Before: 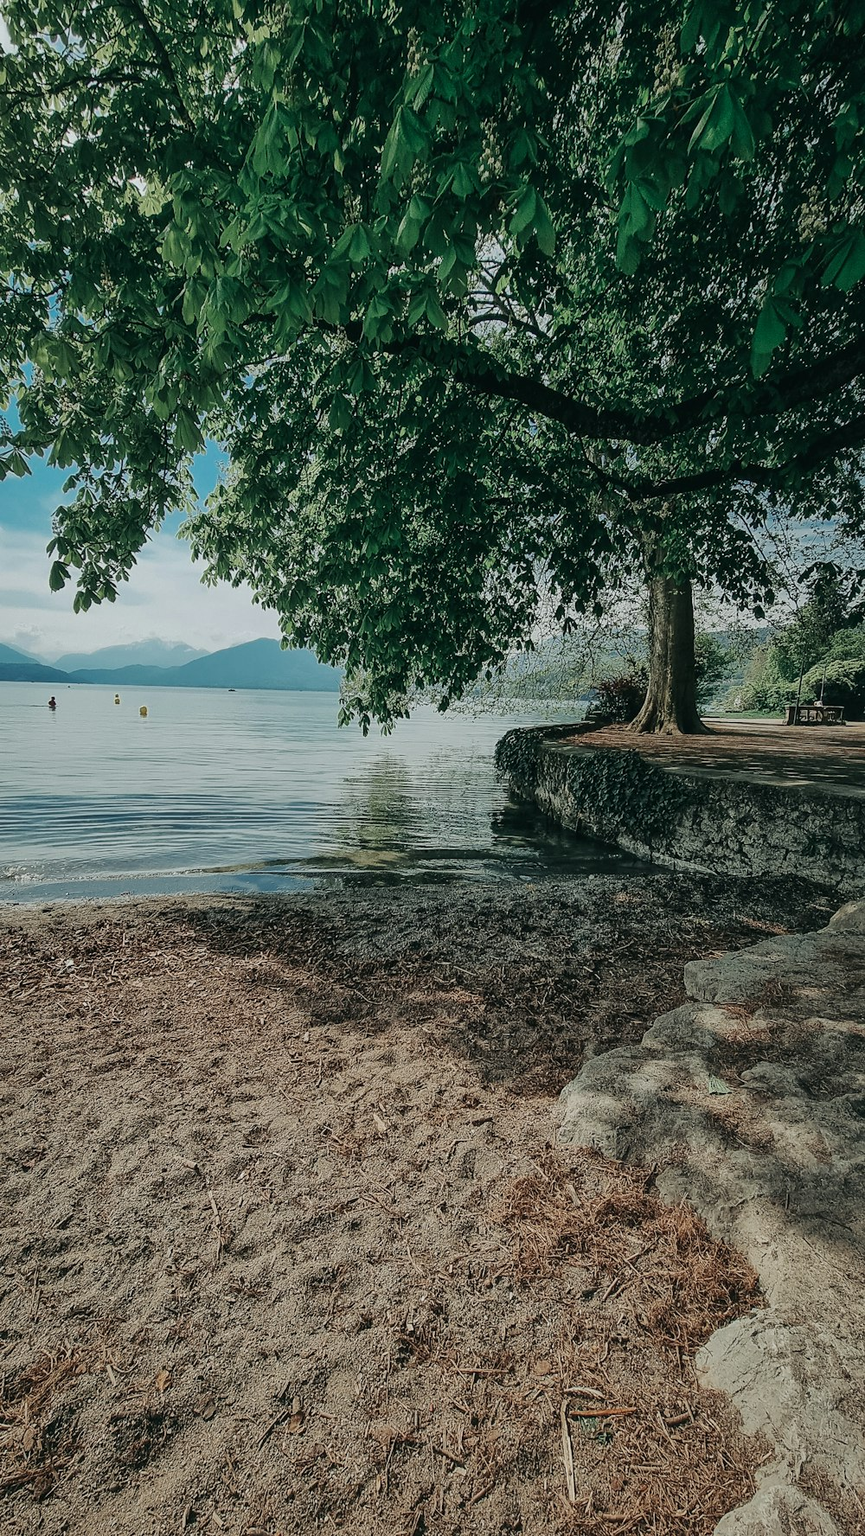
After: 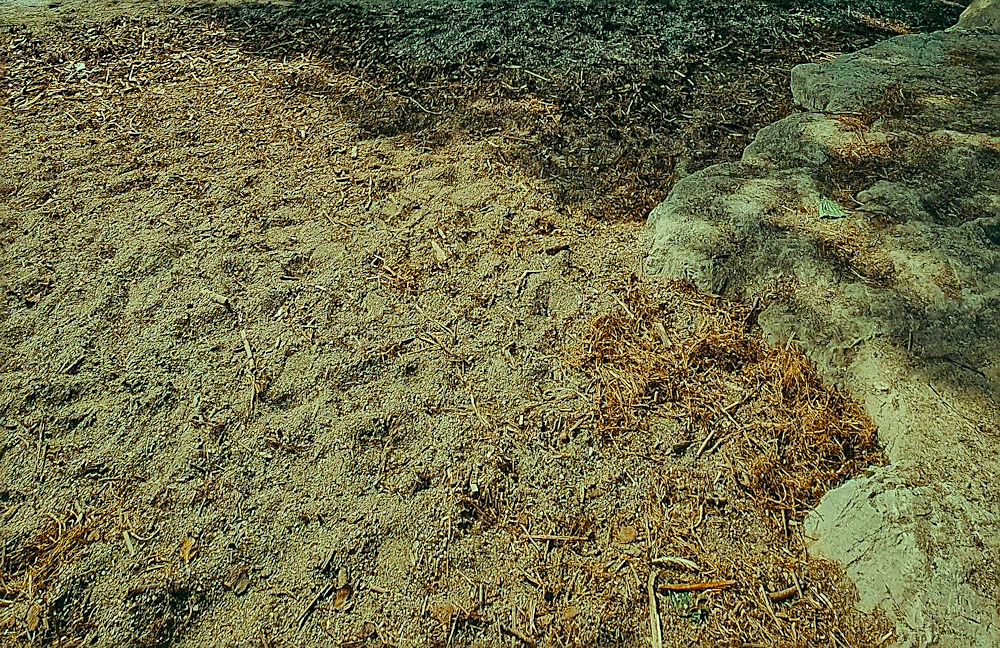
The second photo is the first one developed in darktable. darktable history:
crop and rotate: top 58.958%, bottom 4.552%
sharpen: on, module defaults
color balance rgb: highlights gain › luminance 15.298%, highlights gain › chroma 7.086%, highlights gain › hue 127.79°, linear chroma grading › global chroma 14.766%, perceptual saturation grading › global saturation 20%, perceptual saturation grading › highlights -13.932%, perceptual saturation grading › shadows 49.457%, global vibrance 33.345%
